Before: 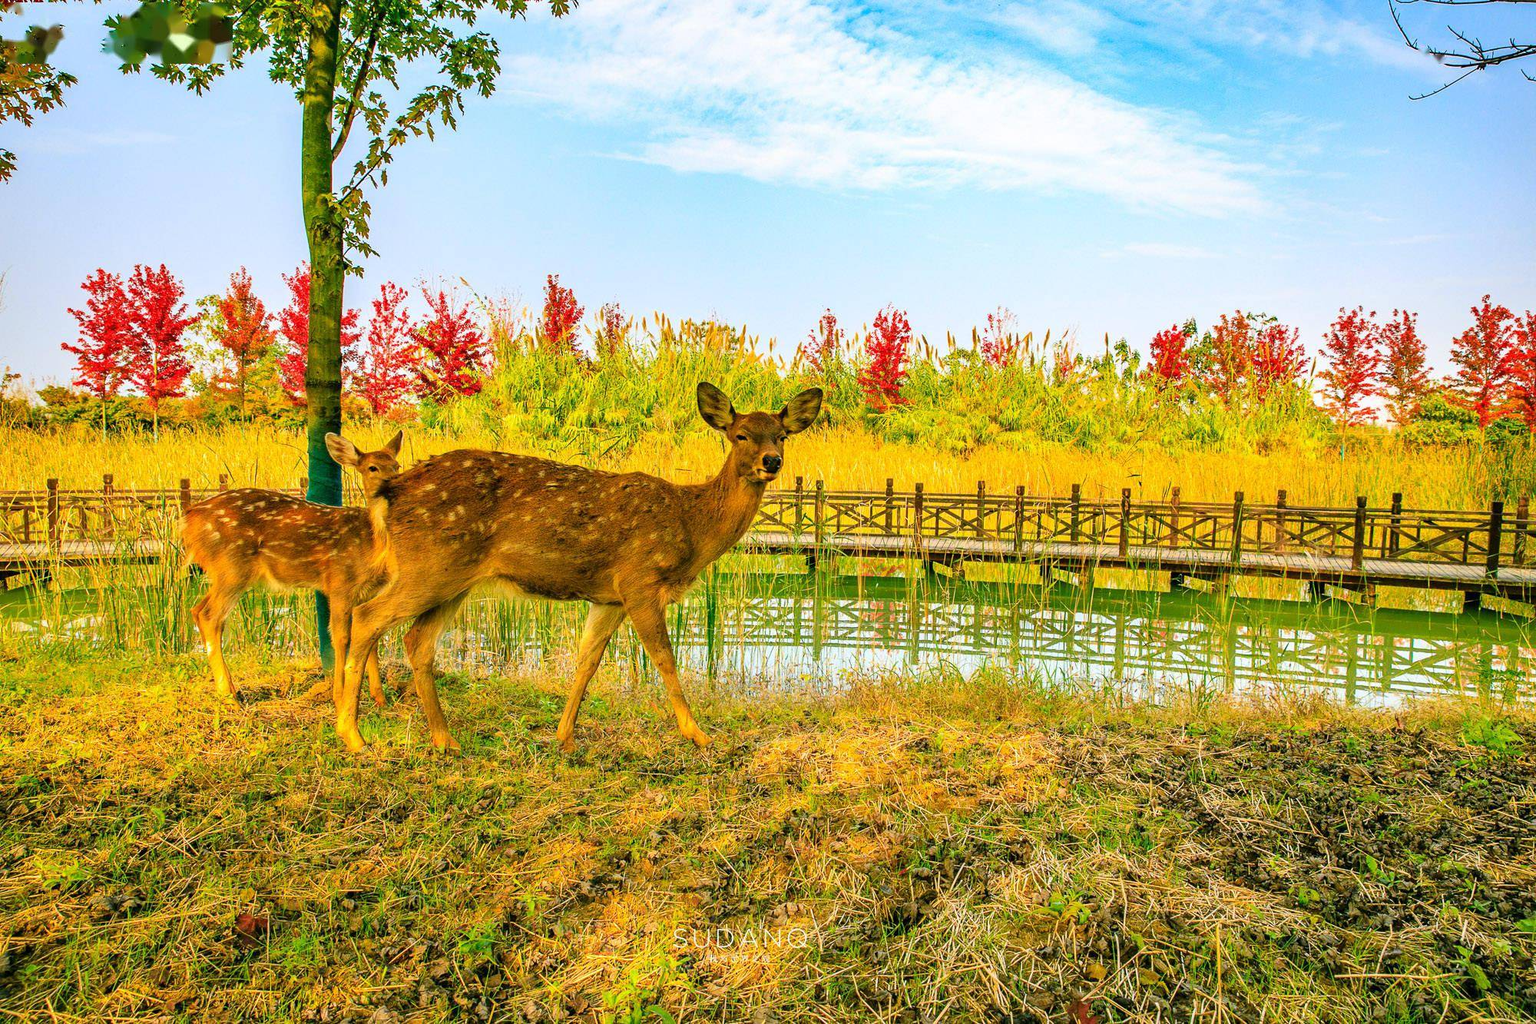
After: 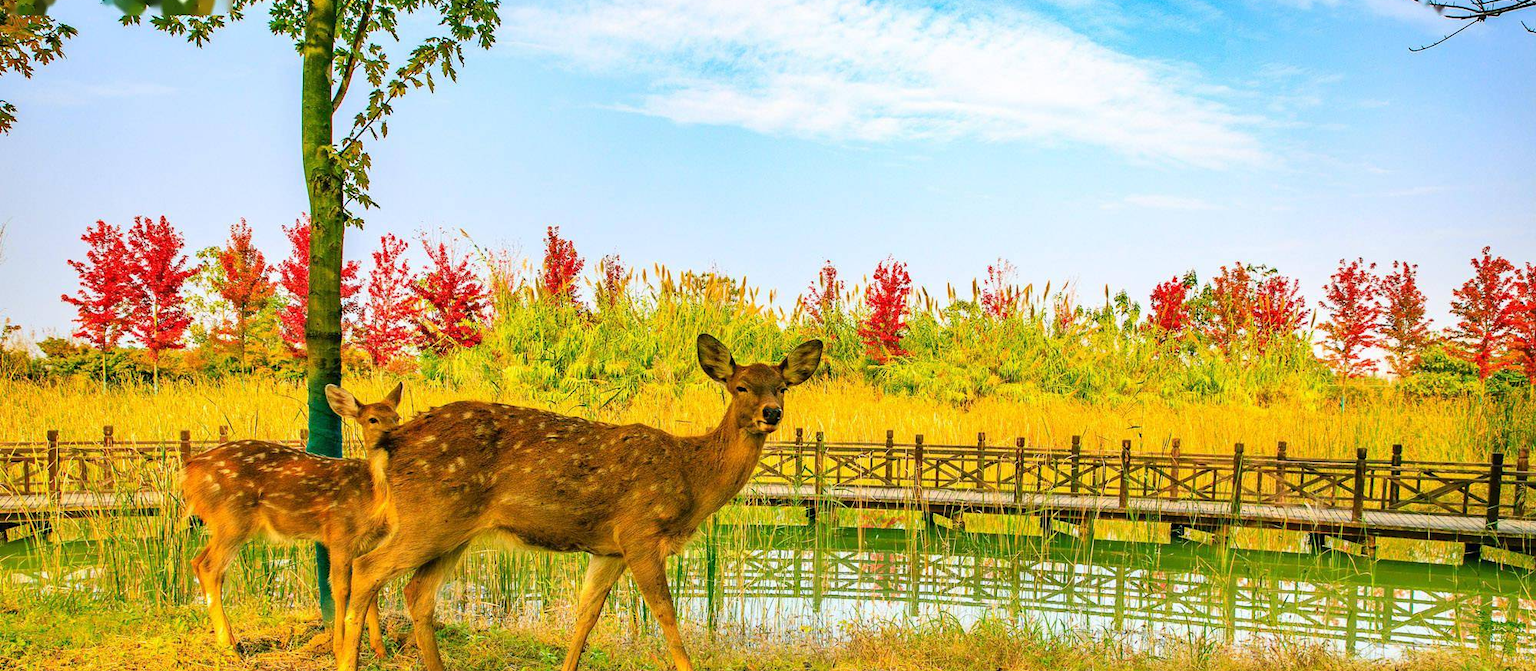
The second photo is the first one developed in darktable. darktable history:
crop and rotate: top 4.731%, bottom 29.637%
